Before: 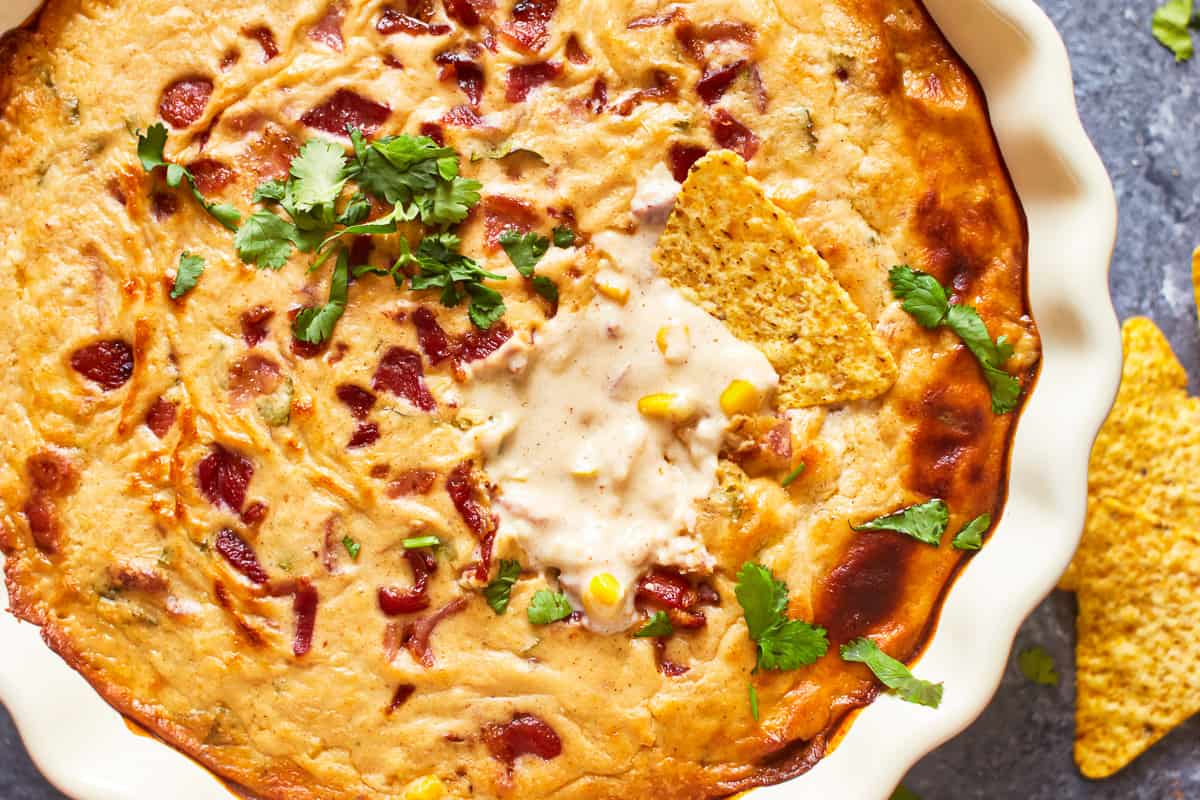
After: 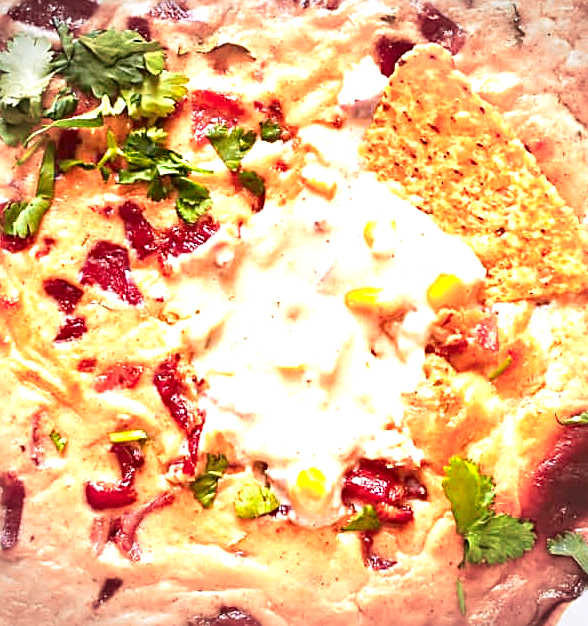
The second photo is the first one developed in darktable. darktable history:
exposure: exposure 1.001 EV, compensate highlight preservation false
sharpen: radius 2.736
color calibration: x 0.37, y 0.382, temperature 4320.11 K
contrast brightness saturation: contrast 0.084, saturation 0.196
crop and rotate: angle 0.023°, left 24.469%, top 13.246%, right 26.422%, bottom 8.452%
vignetting: fall-off start 89.49%, fall-off radius 43.09%, width/height ratio 1.166
color zones: curves: ch1 [(0, 0.469) (0.072, 0.457) (0.243, 0.494) (0.429, 0.5) (0.571, 0.5) (0.714, 0.5) (0.857, 0.5) (1, 0.469)]; ch2 [(0, 0.499) (0.143, 0.467) (0.242, 0.436) (0.429, 0.493) (0.571, 0.5) (0.714, 0.5) (0.857, 0.5) (1, 0.499)]
color correction: highlights a* 6, highlights b* 4.89
